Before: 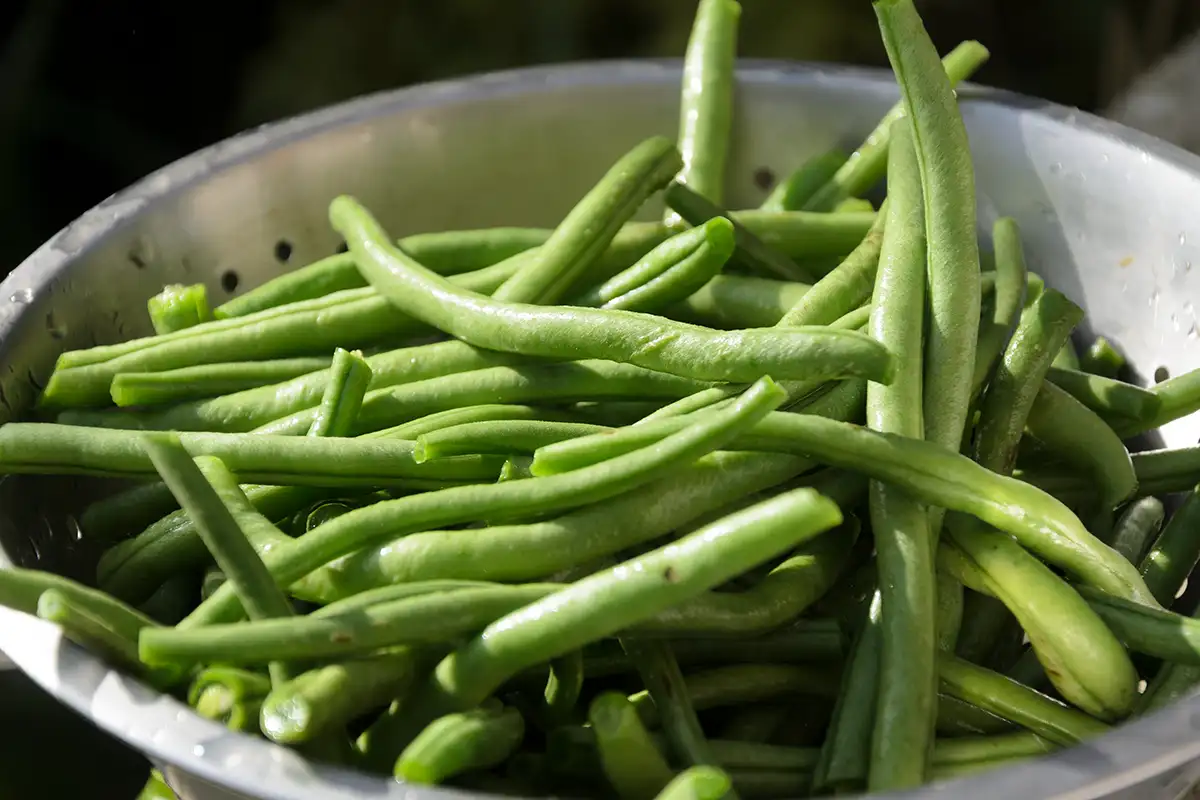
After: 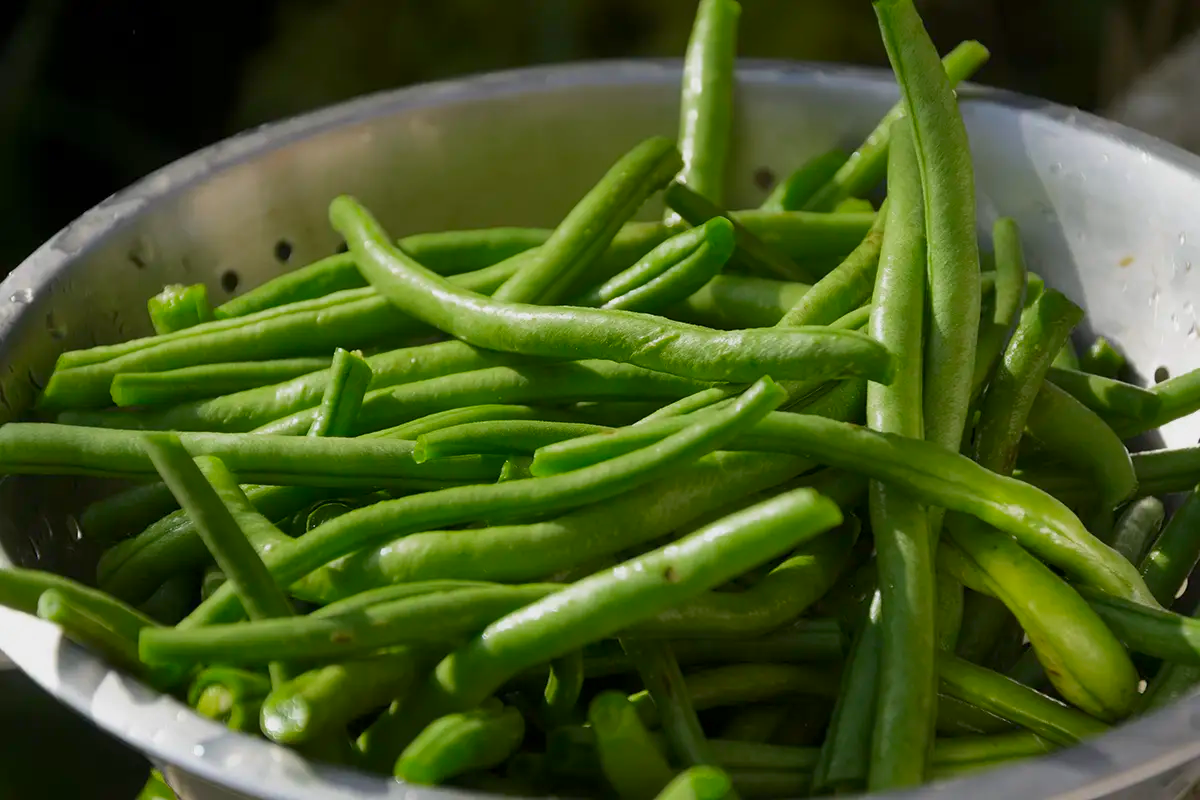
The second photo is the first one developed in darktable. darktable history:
color zones: curves: ch0 [(0, 0.425) (0.143, 0.422) (0.286, 0.42) (0.429, 0.419) (0.571, 0.419) (0.714, 0.42) (0.857, 0.422) (1, 0.425)]; ch1 [(0, 0.666) (0.143, 0.669) (0.286, 0.671) (0.429, 0.67) (0.571, 0.67) (0.714, 0.67) (0.857, 0.67) (1, 0.666)]
tone equalizer: -8 EV 0.213 EV, -7 EV 0.416 EV, -6 EV 0.405 EV, -5 EV 0.268 EV, -3 EV -0.274 EV, -2 EV -0.404 EV, -1 EV -0.414 EV, +0 EV -0.235 EV
